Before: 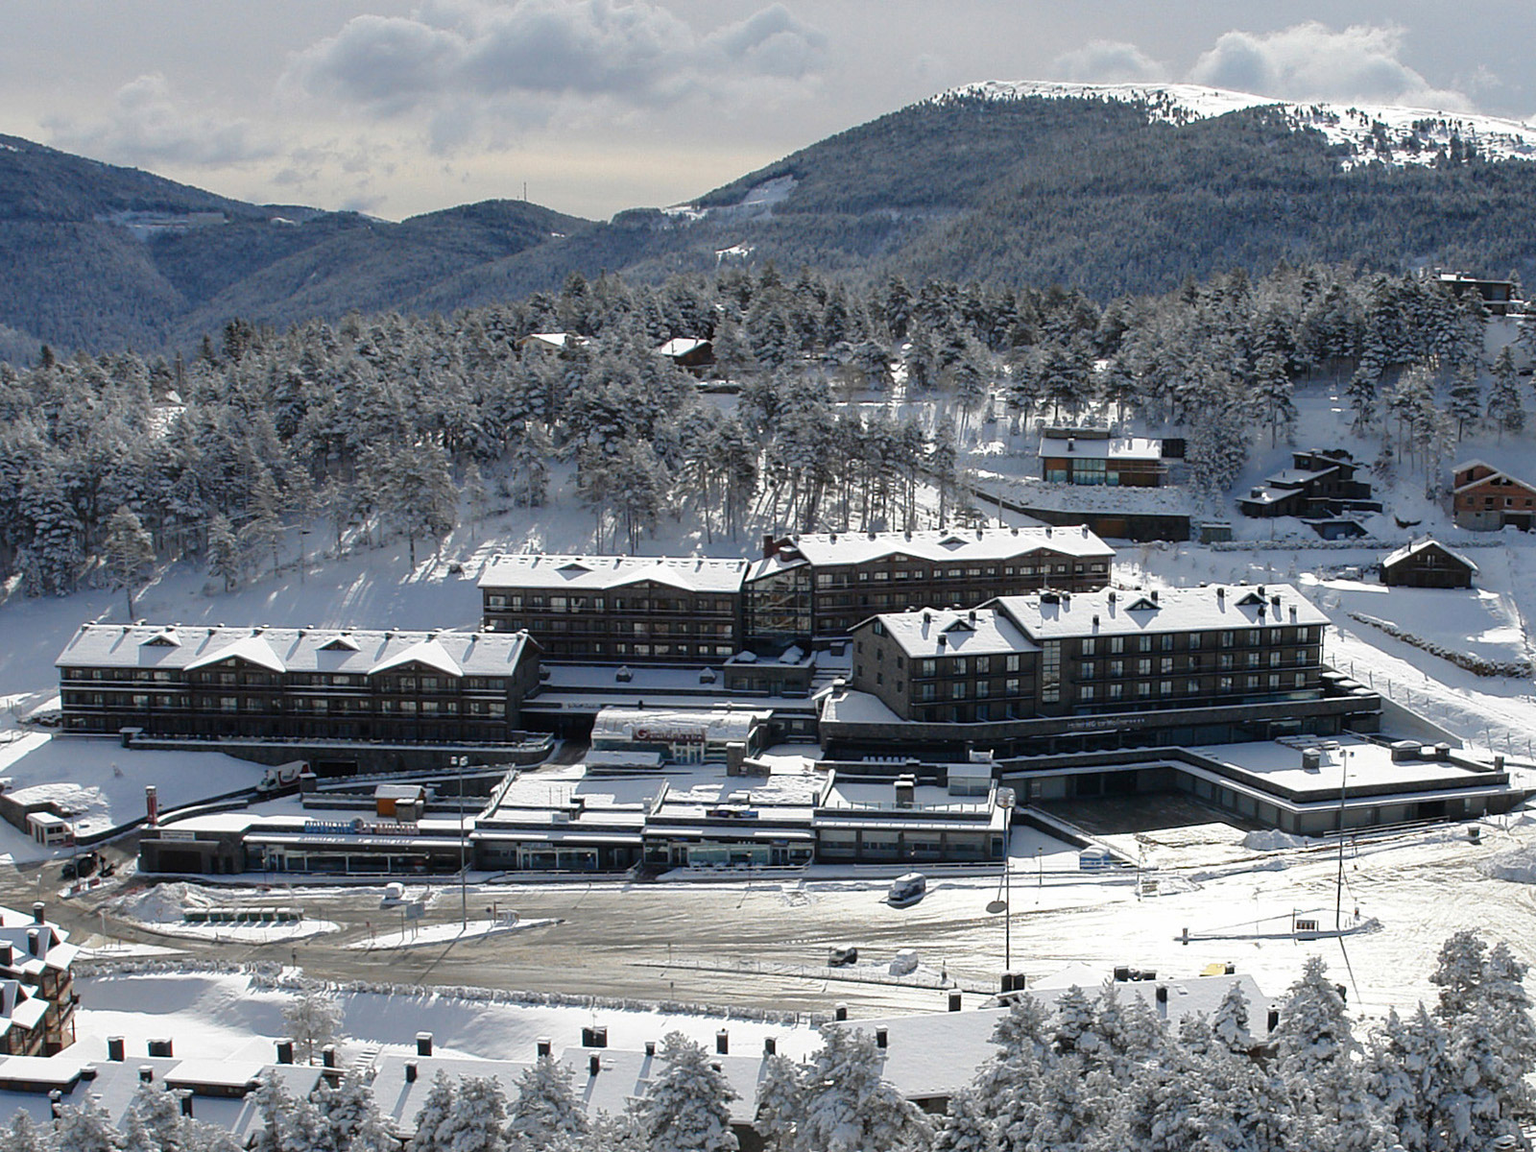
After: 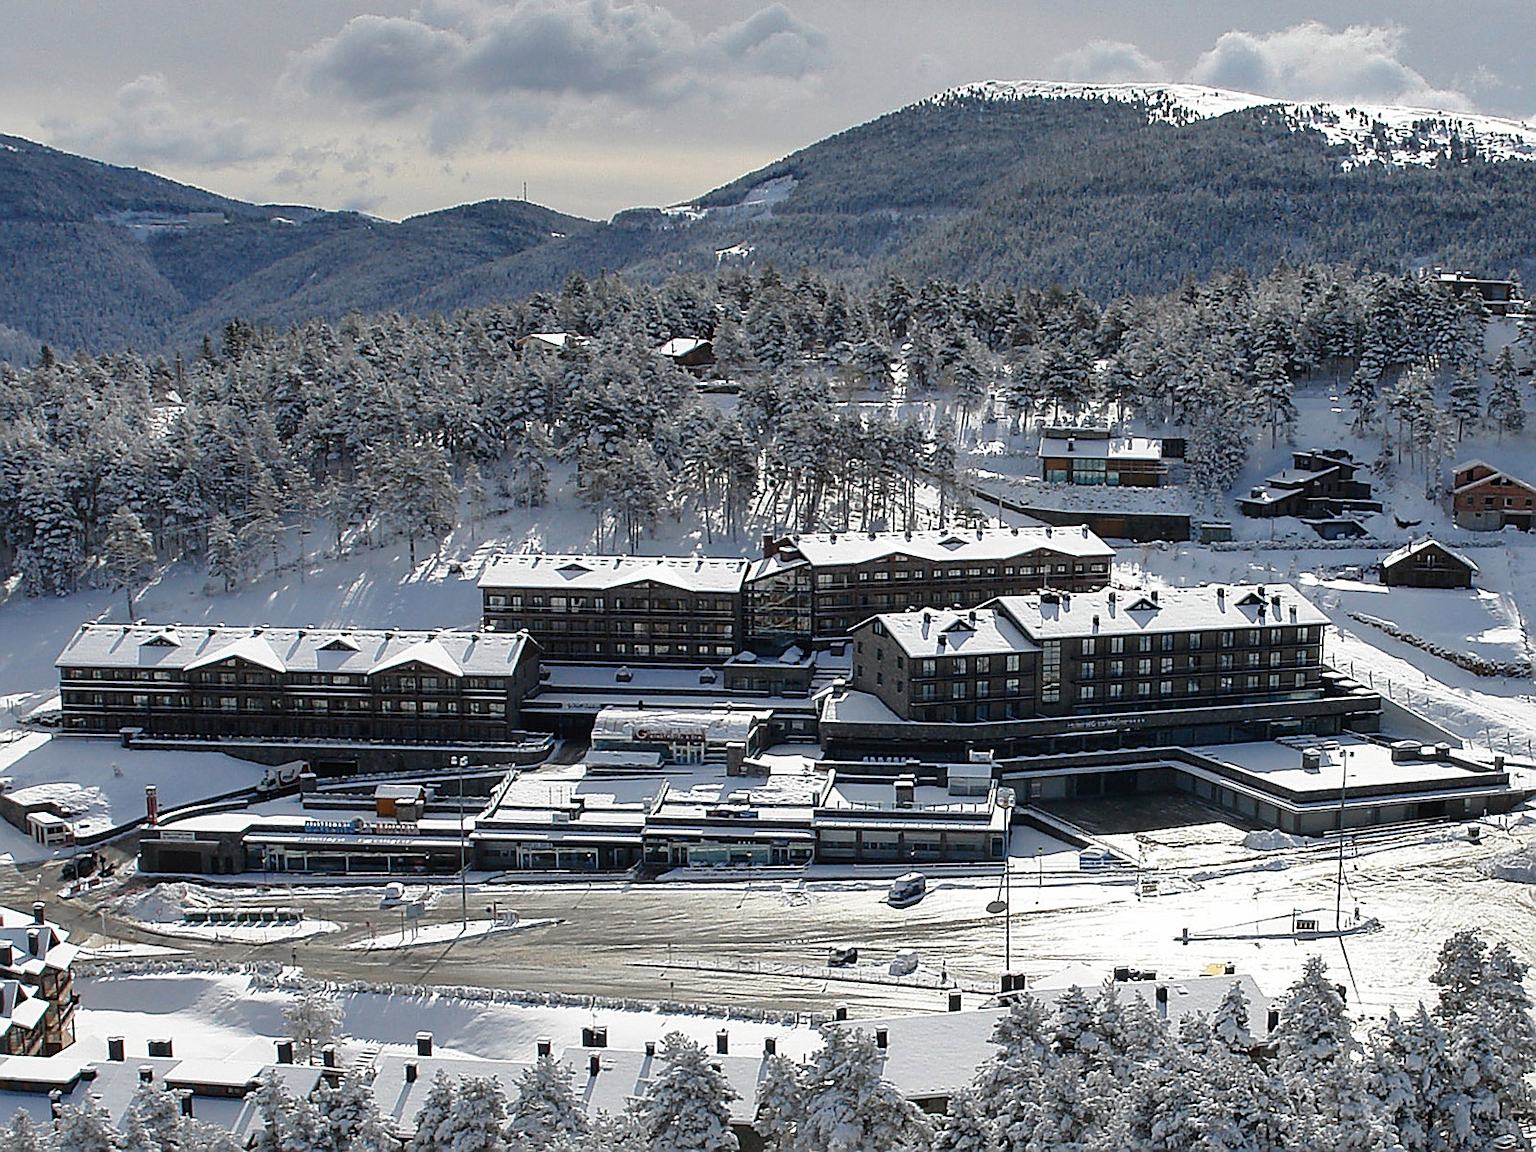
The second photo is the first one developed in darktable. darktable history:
shadows and highlights: soften with gaussian
sharpen: radius 1.389, amount 1.238, threshold 0.673
